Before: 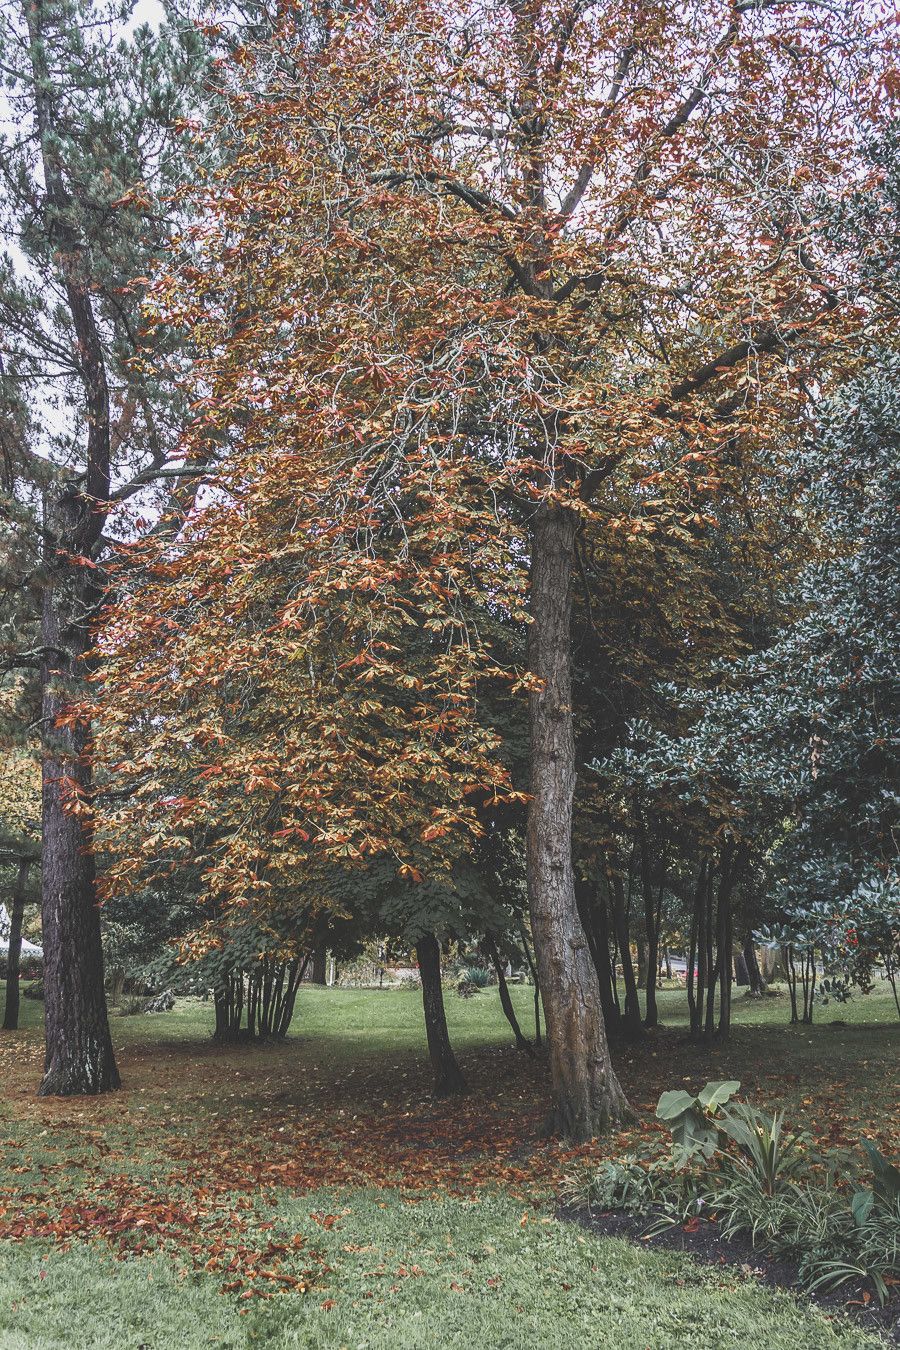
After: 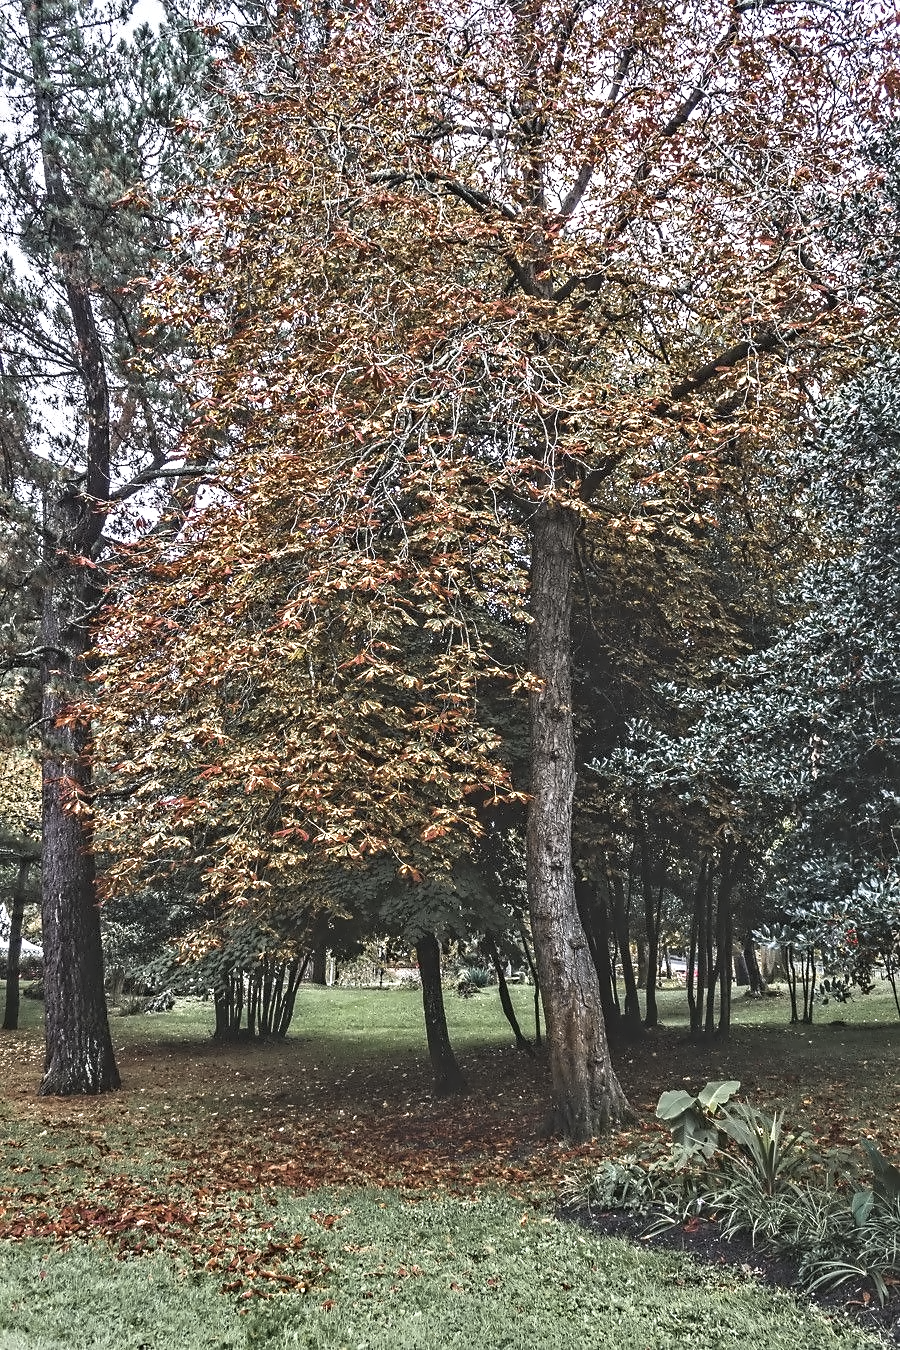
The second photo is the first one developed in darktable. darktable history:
contrast equalizer: y [[0.5, 0.542, 0.583, 0.625, 0.667, 0.708], [0.5 ×6], [0.5 ×6], [0, 0.033, 0.067, 0.1, 0.133, 0.167], [0, 0.05, 0.1, 0.15, 0.2, 0.25]]
color correction: highlights b* 0.046
